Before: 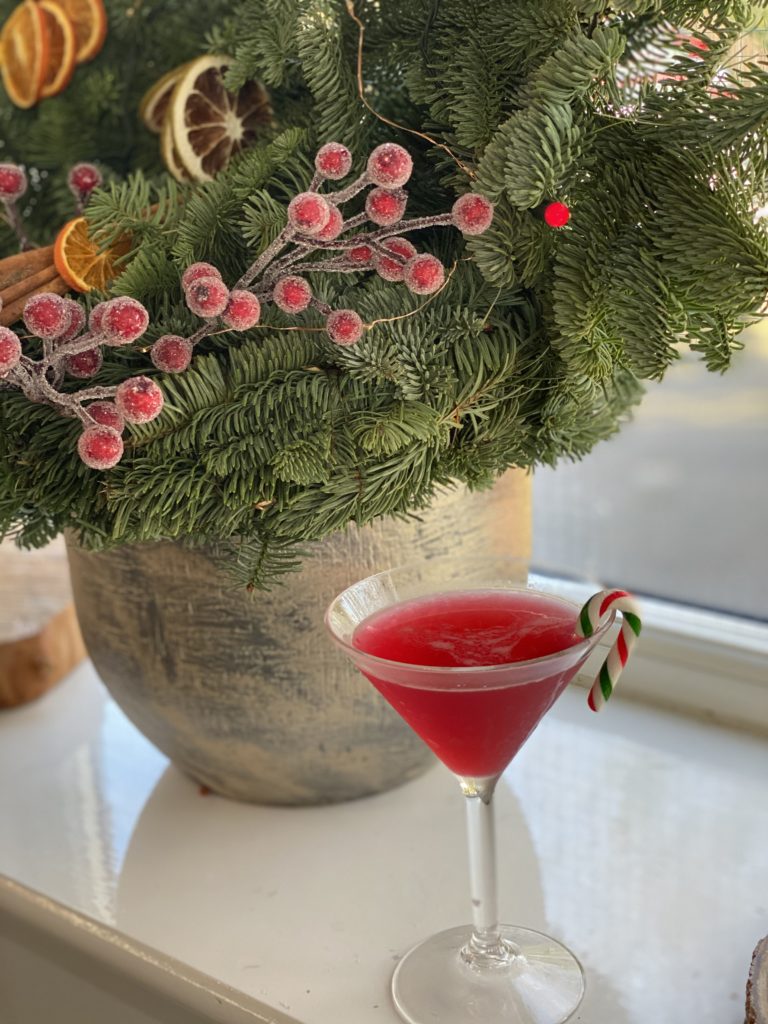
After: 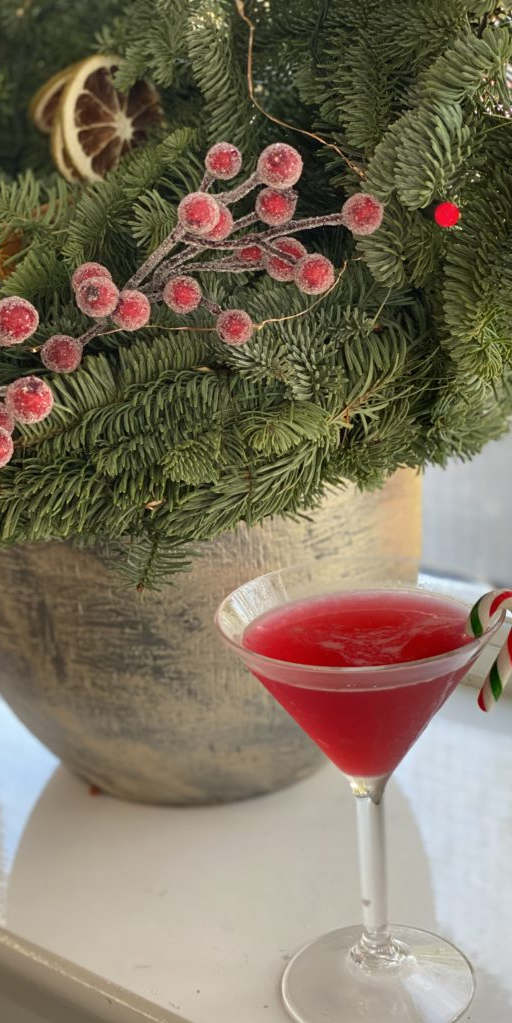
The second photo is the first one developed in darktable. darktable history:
crop and rotate: left 14.354%, right 18.93%
